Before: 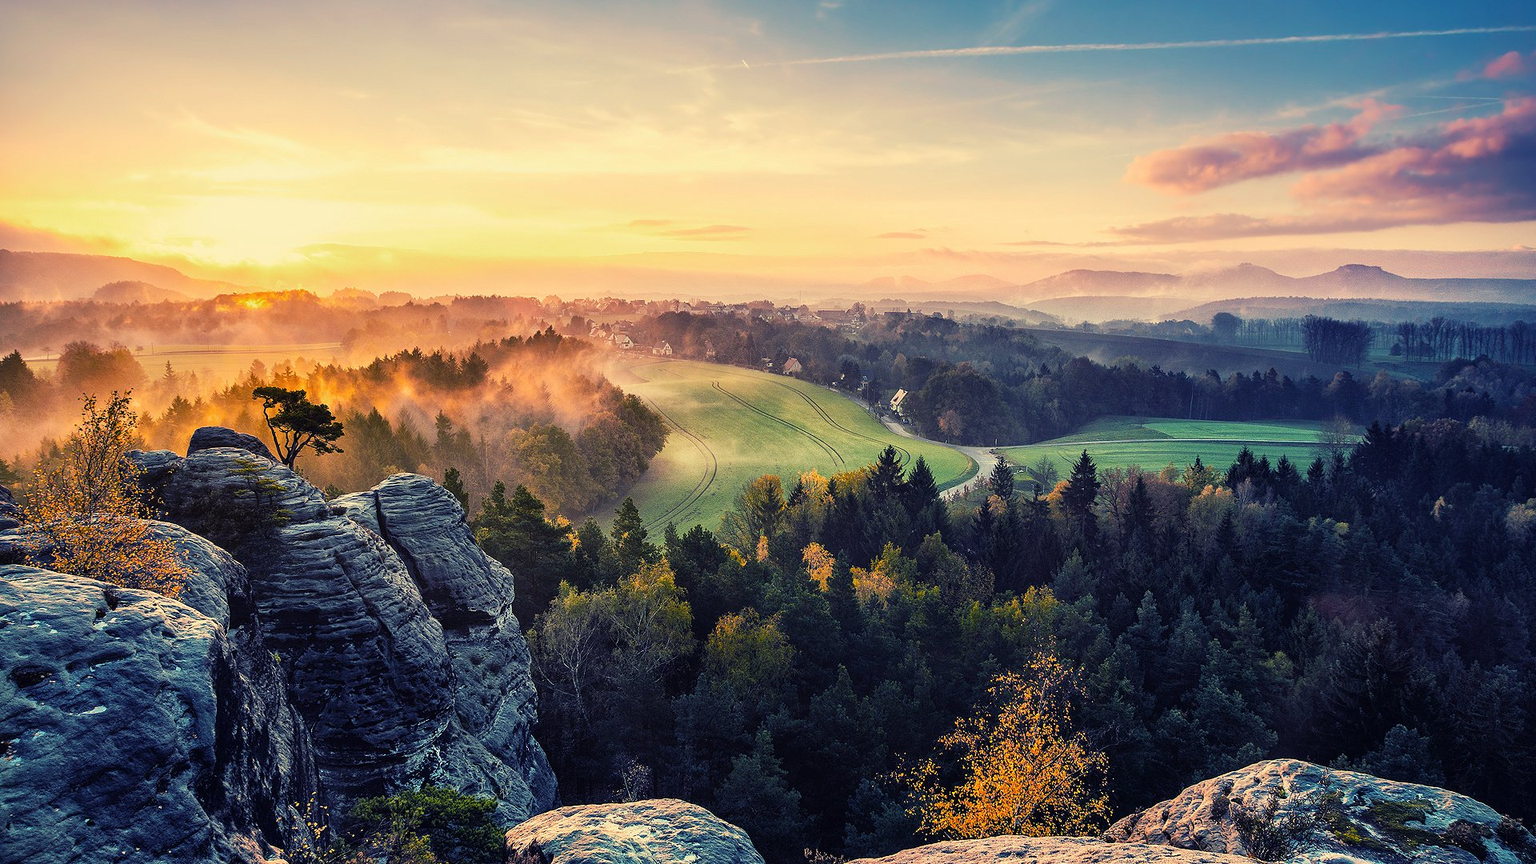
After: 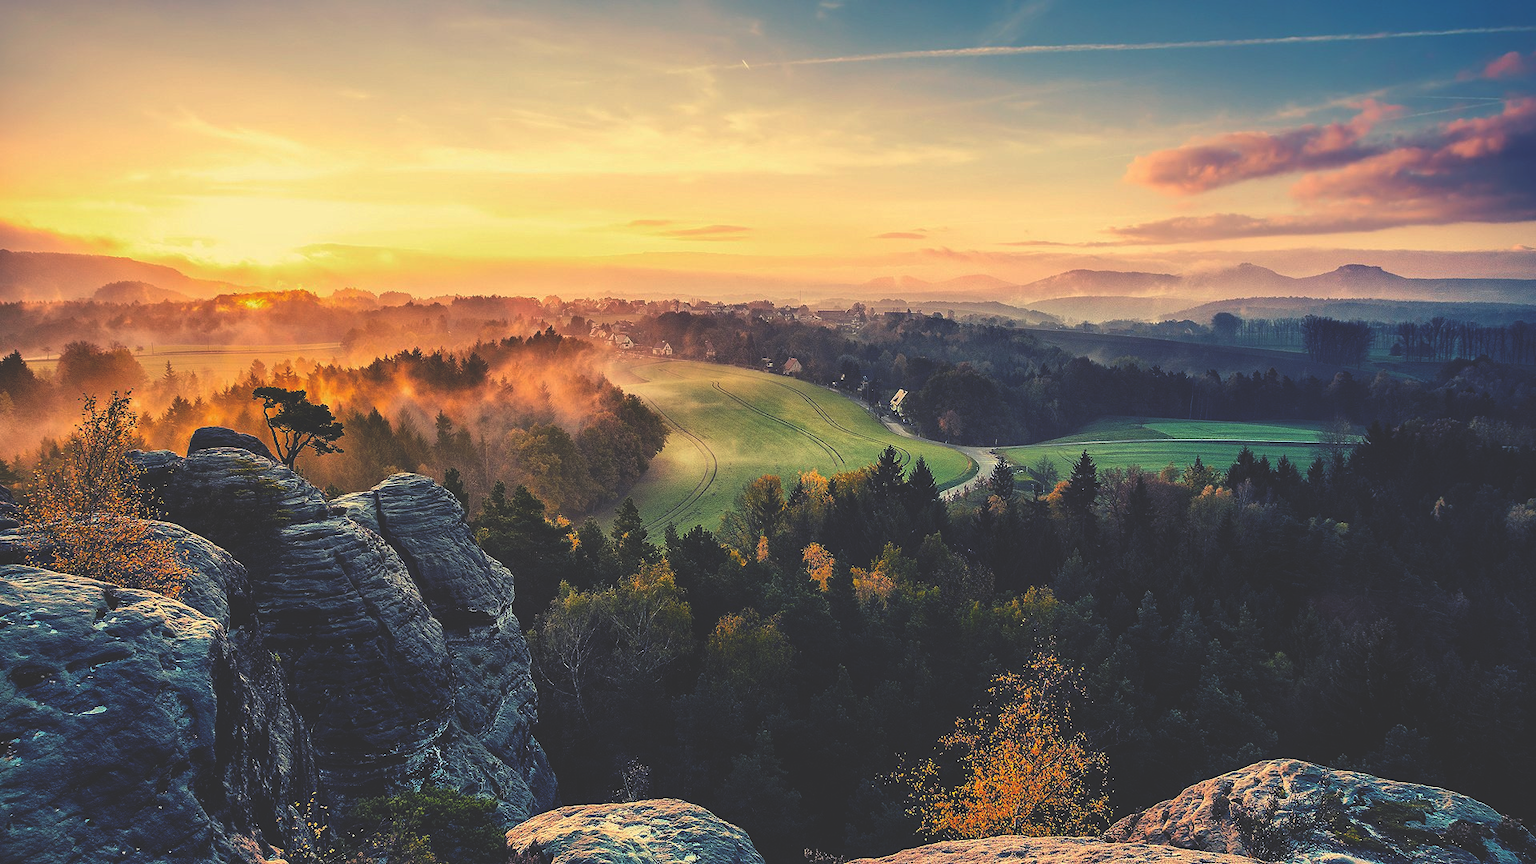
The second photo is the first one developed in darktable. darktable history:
rgb curve: curves: ch0 [(0, 0.186) (0.314, 0.284) (0.775, 0.708) (1, 1)], compensate middle gray true, preserve colors none
white balance: emerald 1
